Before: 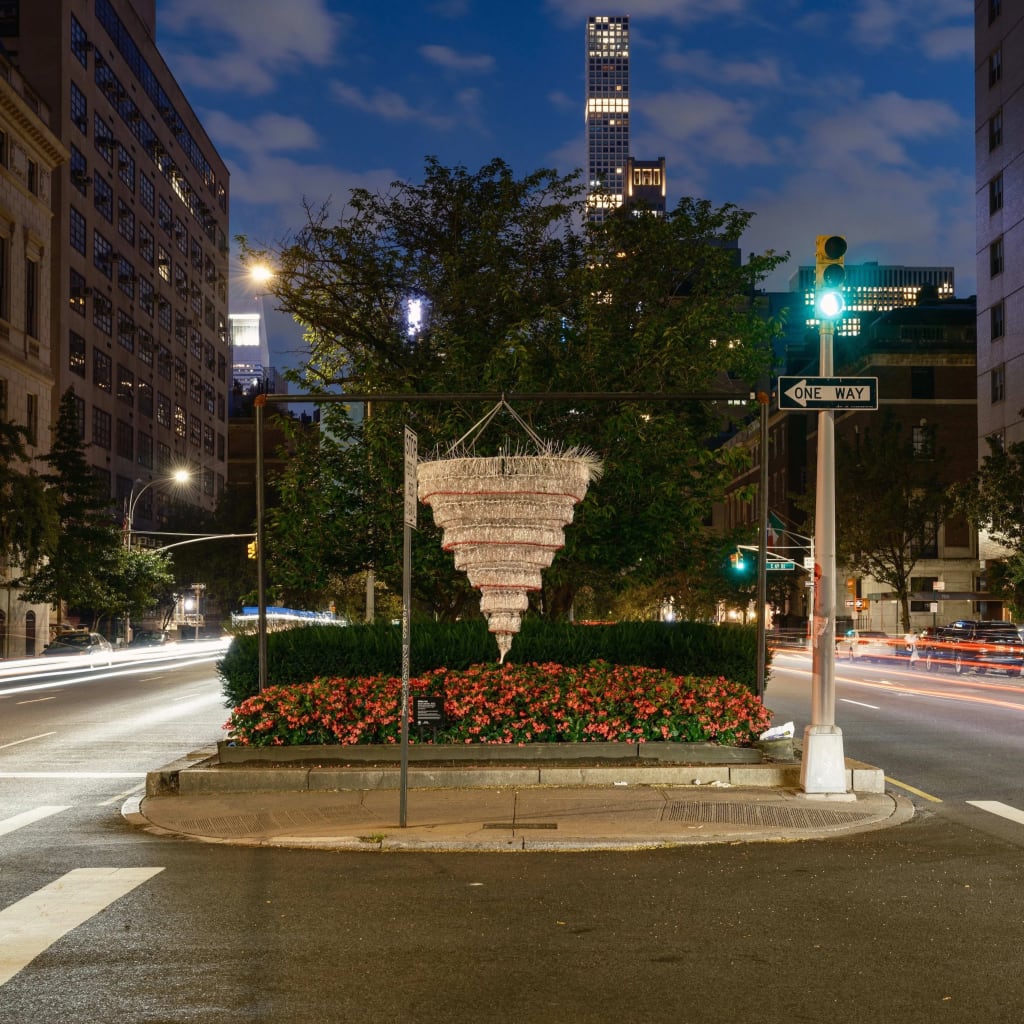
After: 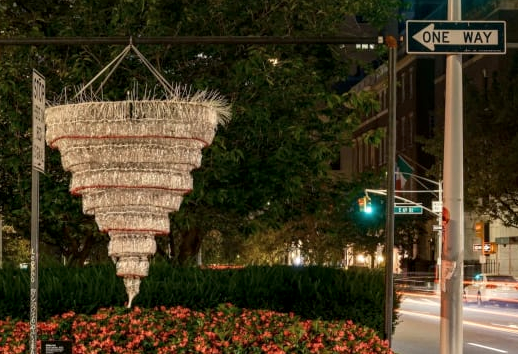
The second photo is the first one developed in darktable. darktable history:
crop: left 36.349%, top 34.788%, right 13.022%, bottom 30.607%
local contrast: shadows 97%, midtone range 0.498
